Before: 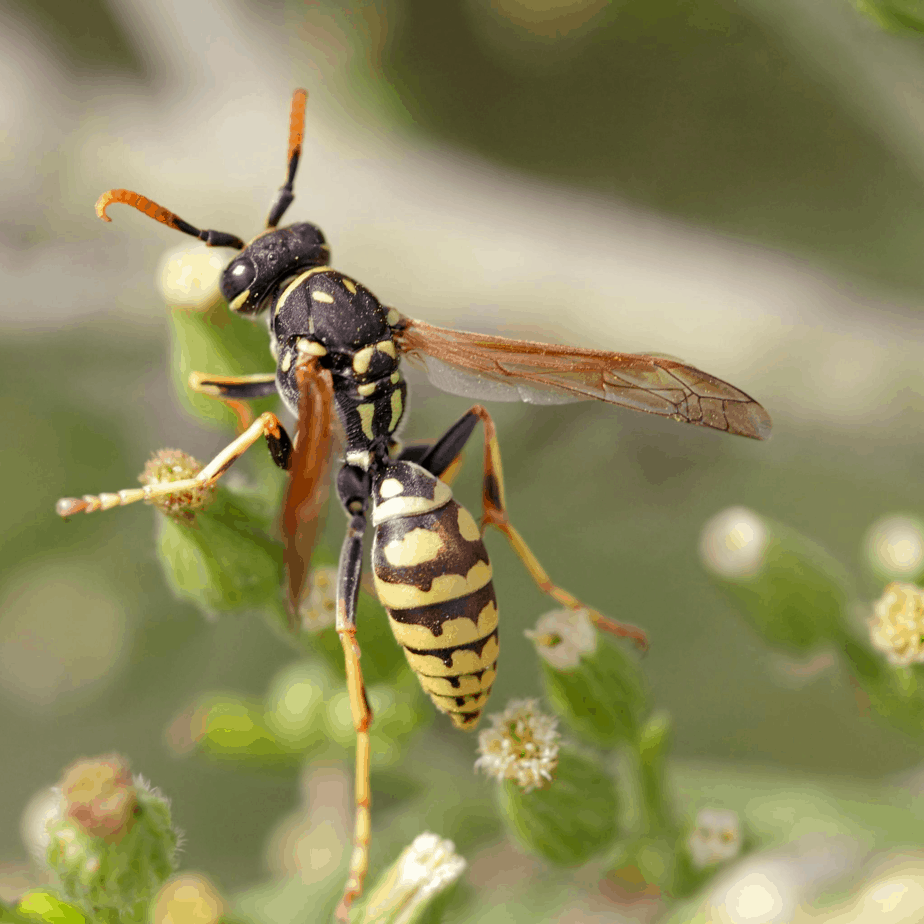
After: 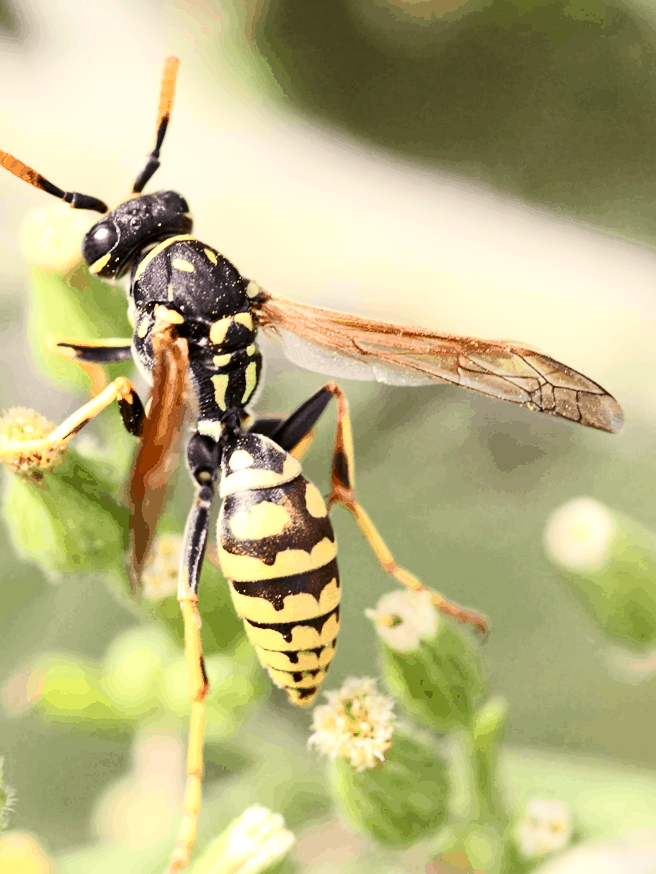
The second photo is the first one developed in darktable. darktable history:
exposure: black level correction 0, exposure 0.5 EV, compensate exposure bias true, compensate highlight preservation false
contrast brightness saturation: contrast 0.39, brightness 0.1
crop and rotate: angle -3.27°, left 14.277%, top 0.028%, right 10.766%, bottom 0.028%
